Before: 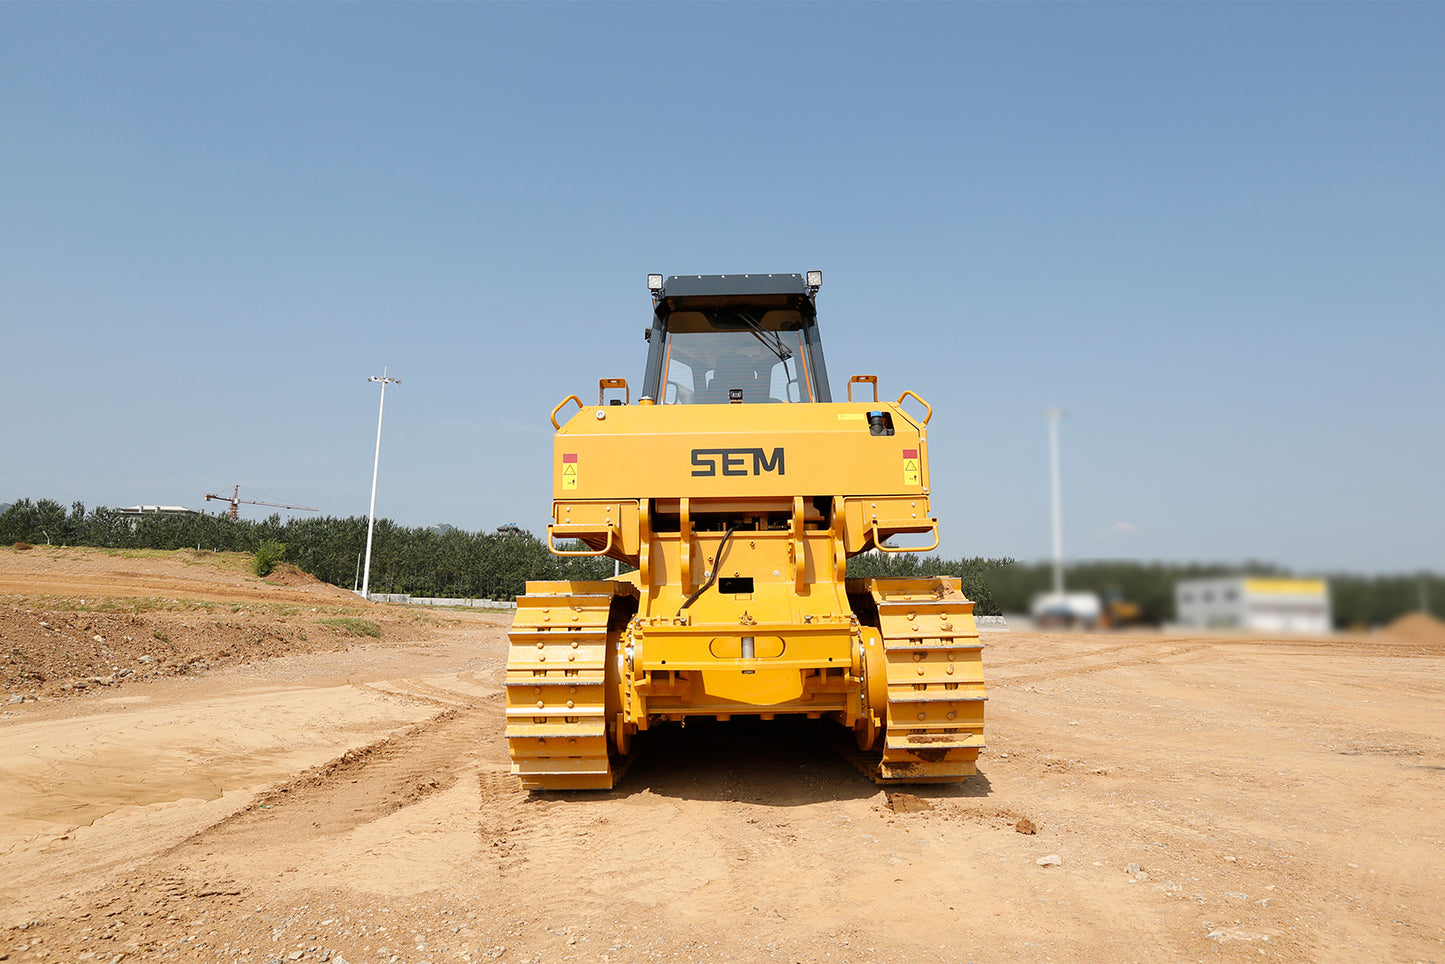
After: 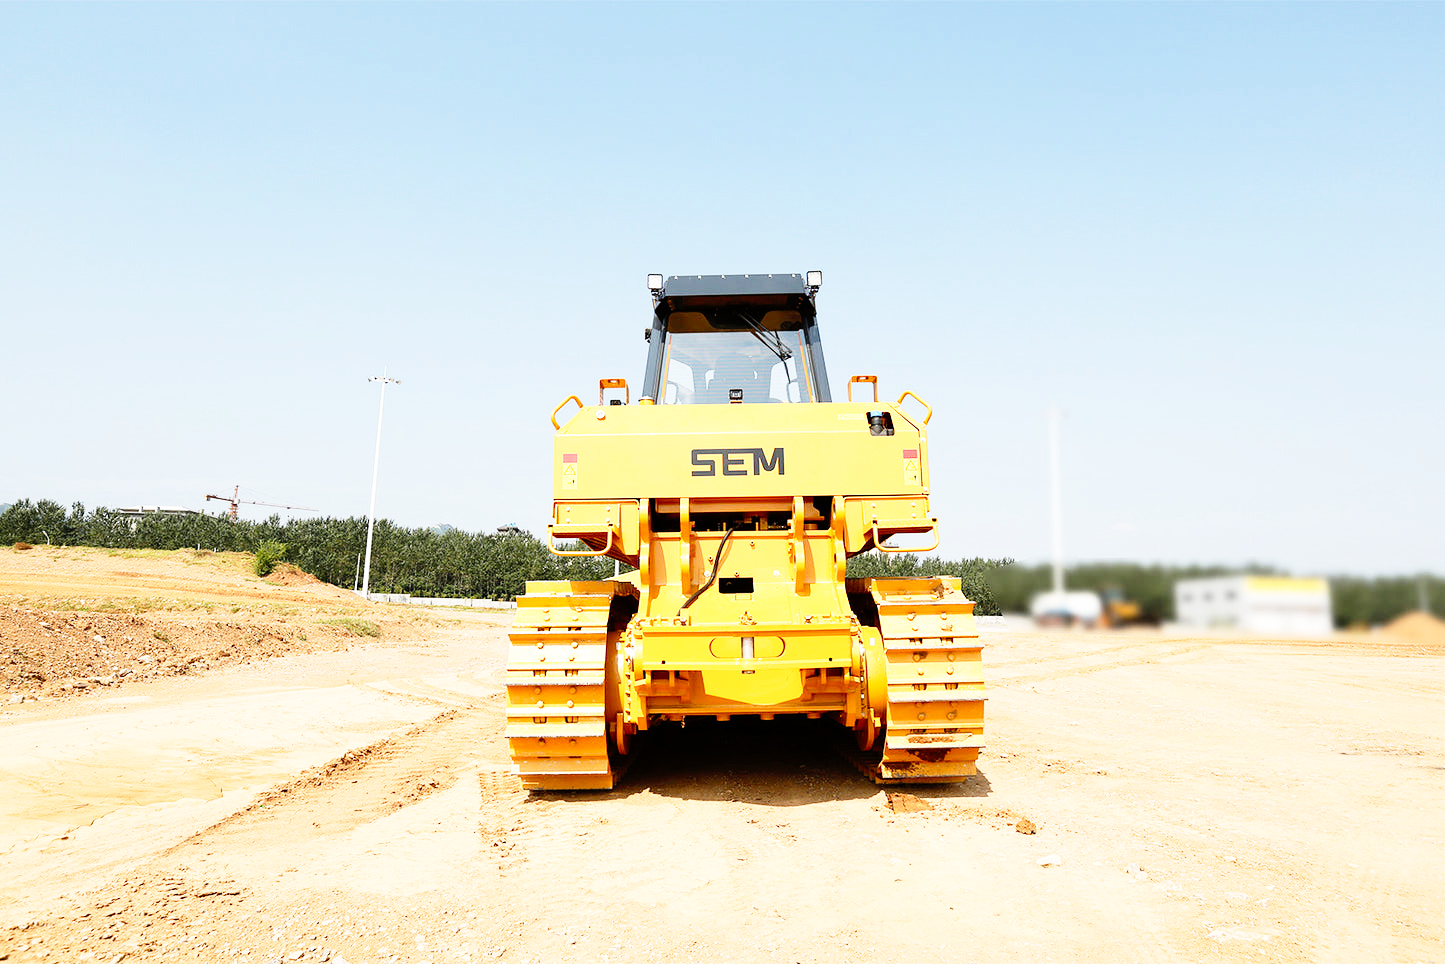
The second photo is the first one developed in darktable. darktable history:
base curve: curves: ch0 [(0, 0) (0.012, 0.01) (0.073, 0.168) (0.31, 0.711) (0.645, 0.957) (1, 1)], preserve colors none
contrast brightness saturation: contrast 0.07
